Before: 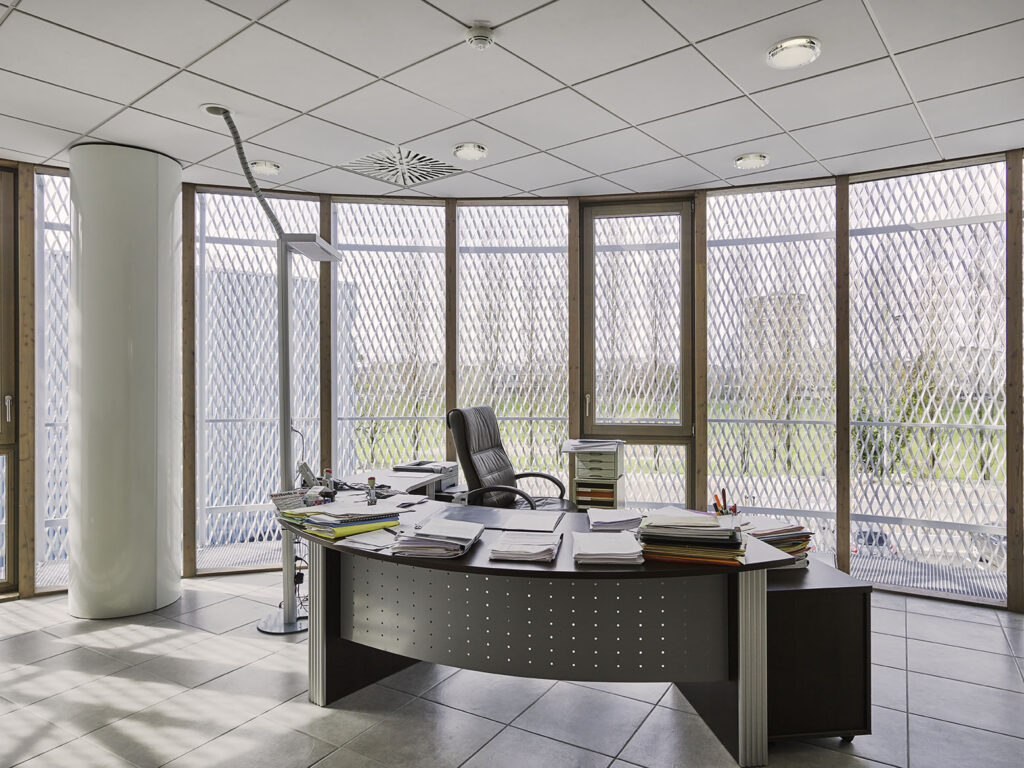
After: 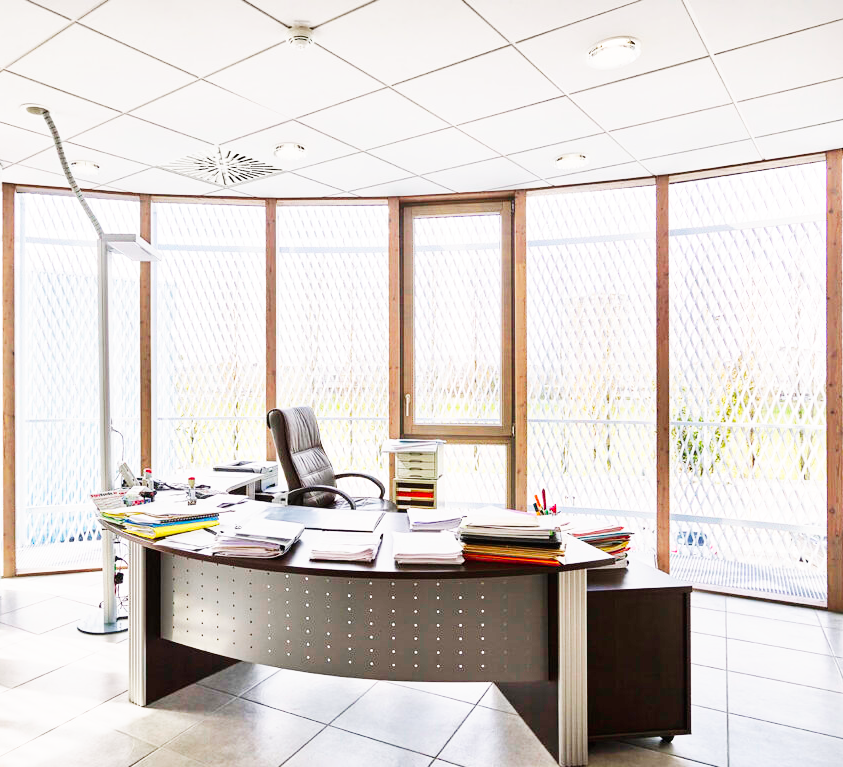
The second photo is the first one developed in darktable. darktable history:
crop: left 17.582%, bottom 0.031%
base curve: curves: ch0 [(0, 0) (0.007, 0.004) (0.027, 0.03) (0.046, 0.07) (0.207, 0.54) (0.442, 0.872) (0.673, 0.972) (1, 1)], preserve colors none
